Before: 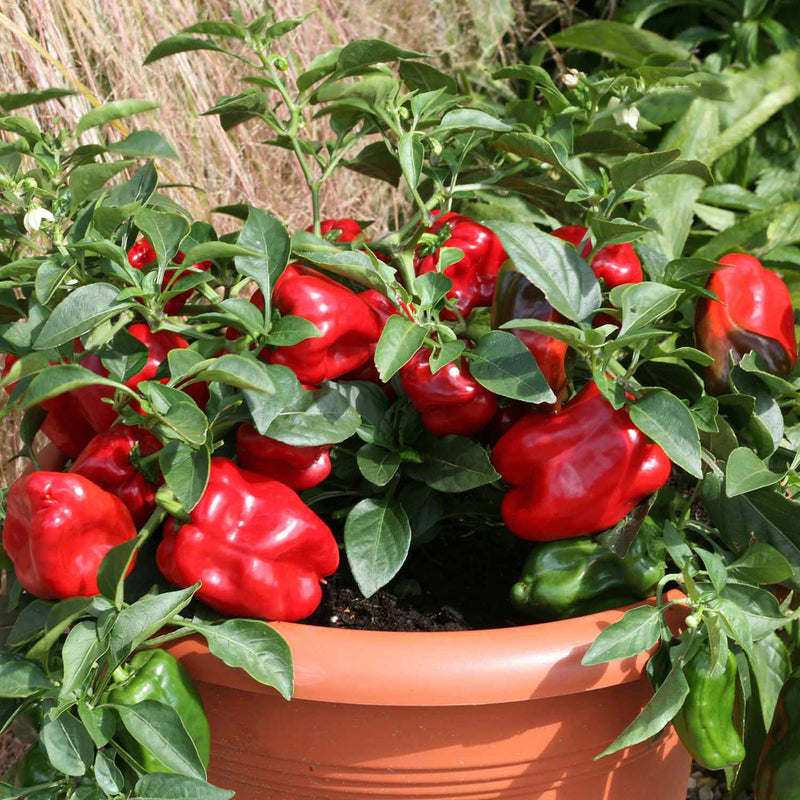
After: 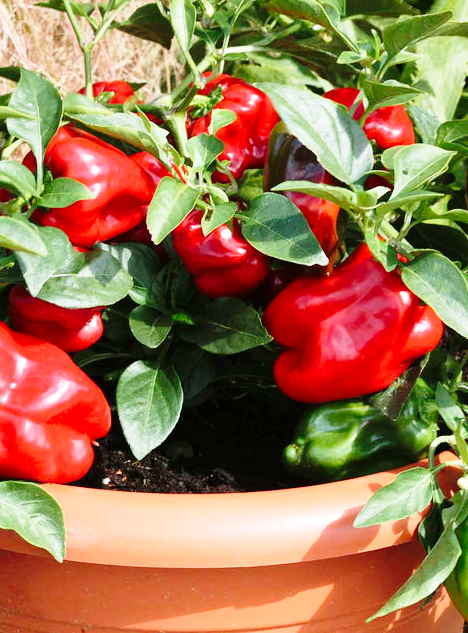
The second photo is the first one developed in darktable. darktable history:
velvia: strength 9.88%
crop and rotate: left 28.602%, top 17.34%, right 12.795%, bottom 3.513%
base curve: curves: ch0 [(0, 0) (0.028, 0.03) (0.121, 0.232) (0.46, 0.748) (0.859, 0.968) (1, 1)], preserve colors none
